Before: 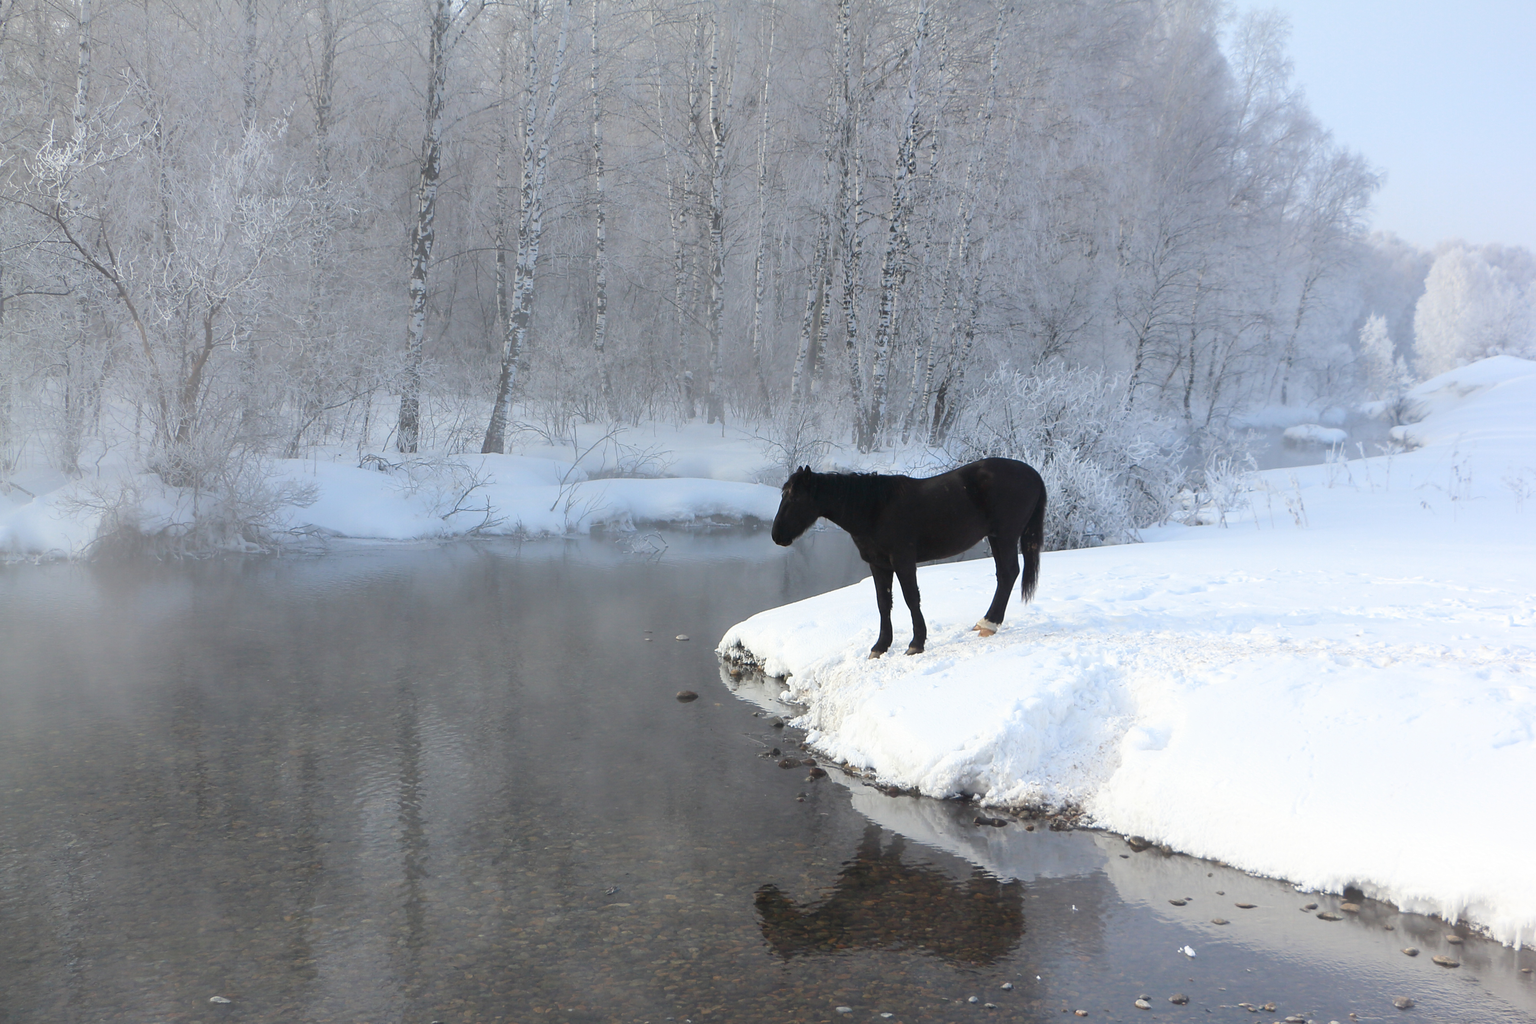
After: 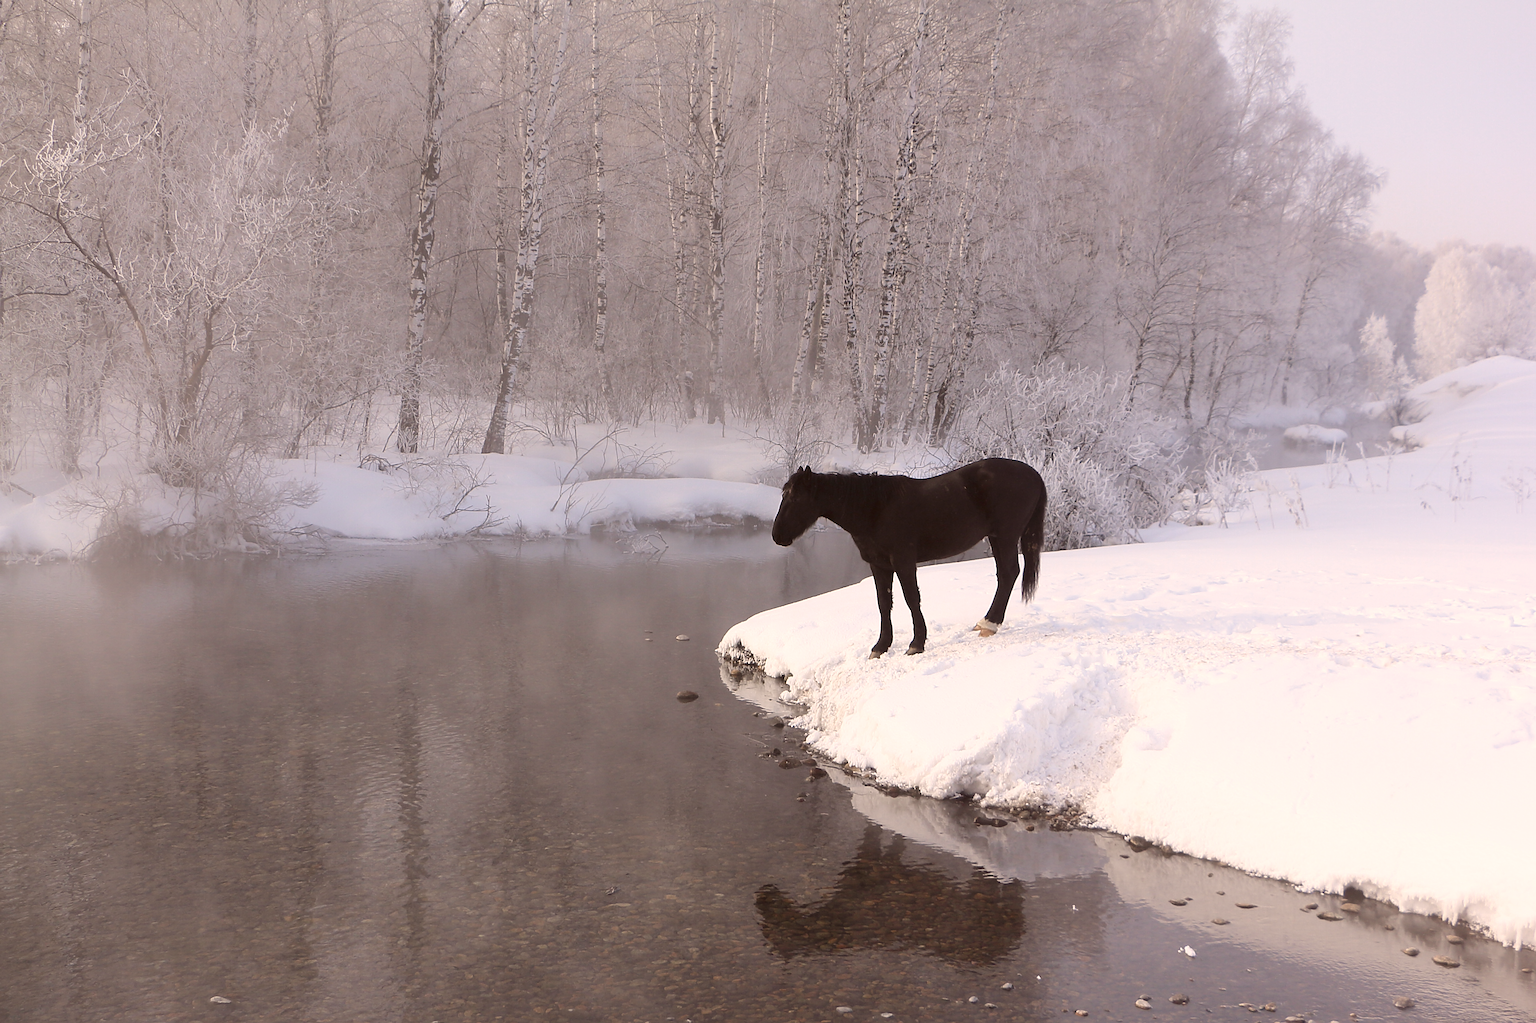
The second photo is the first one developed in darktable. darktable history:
color correction: highlights a* 10.21, highlights b* 9.79, shadows a* 8.61, shadows b* 7.88, saturation 0.8
sharpen: on, module defaults
exposure: compensate highlight preservation false
